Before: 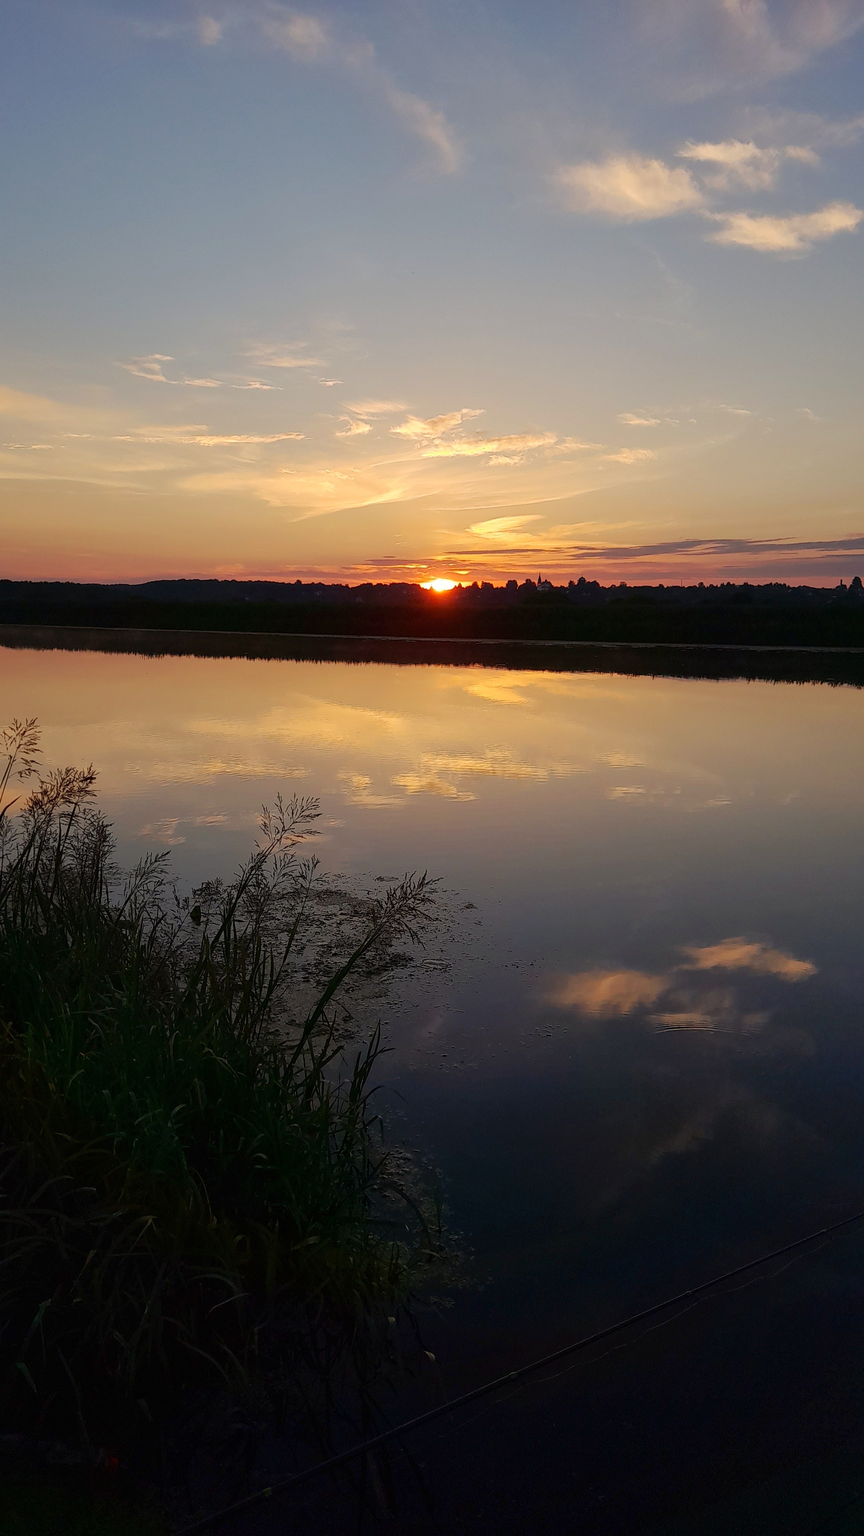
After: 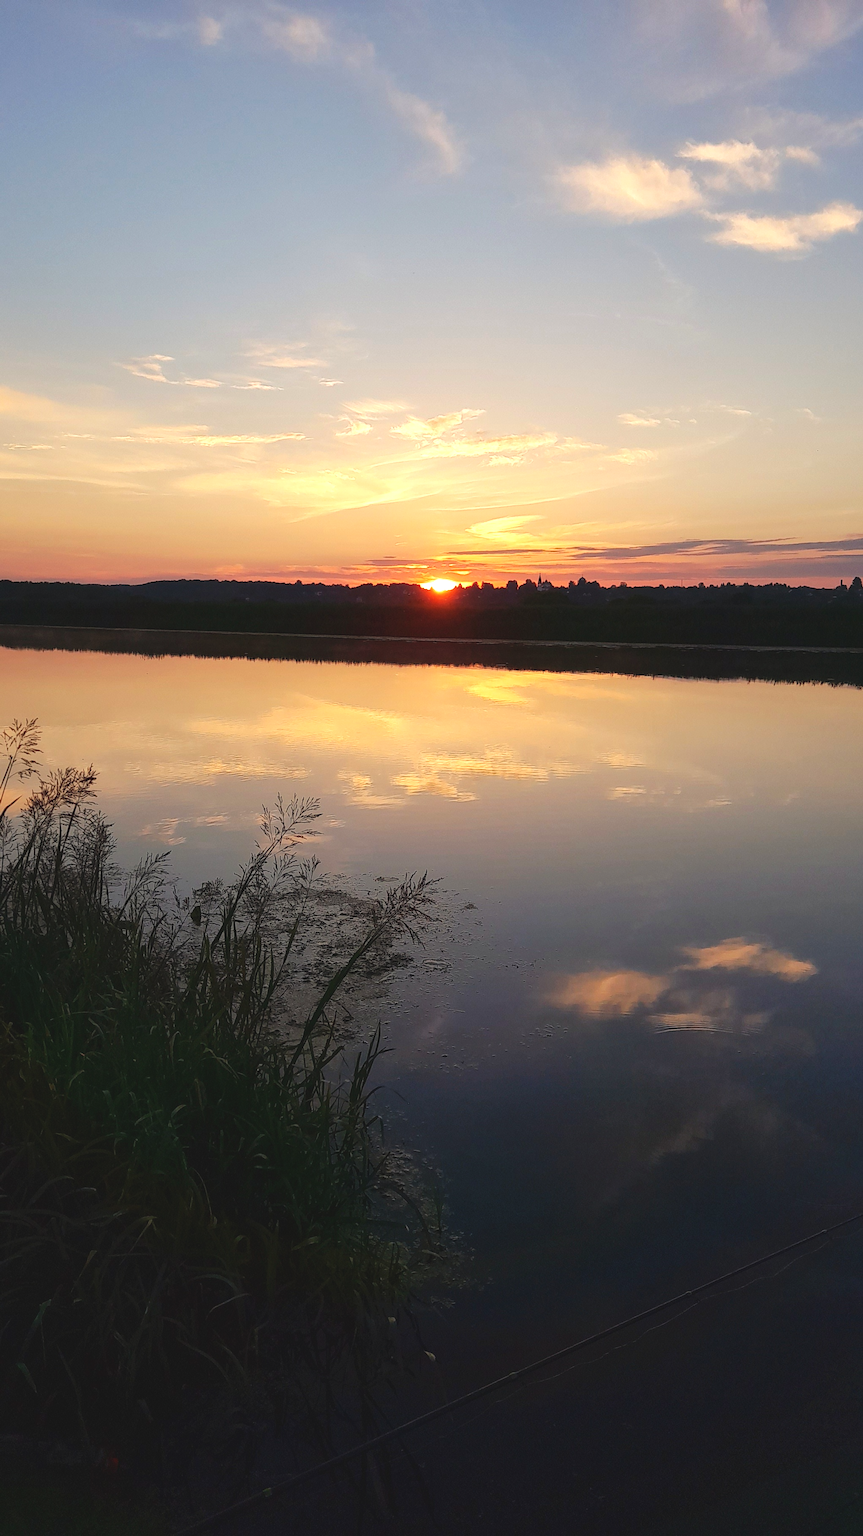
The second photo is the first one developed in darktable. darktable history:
exposure: black level correction -0.005, exposure 0.62 EV, compensate highlight preservation false
